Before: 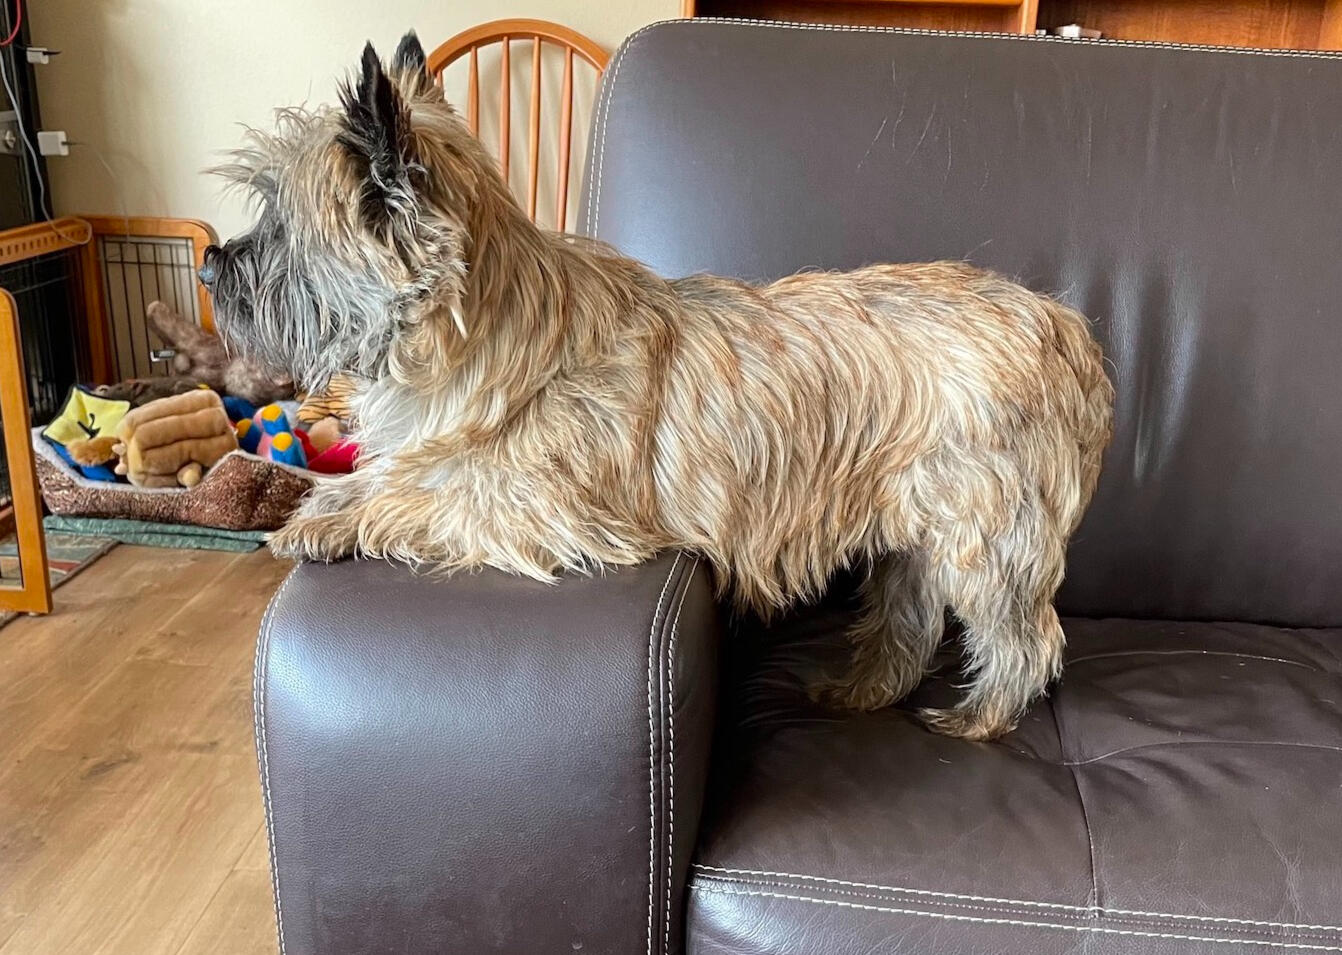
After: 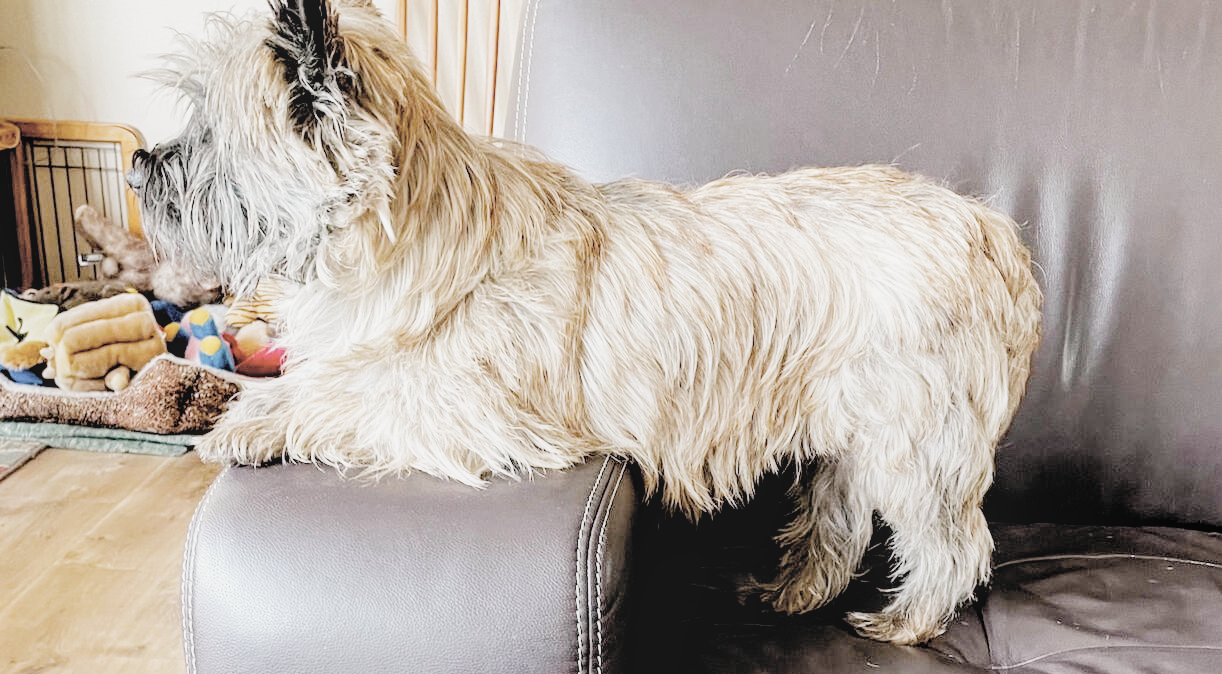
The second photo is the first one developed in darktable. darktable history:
filmic rgb: black relative exposure -4.19 EV, white relative exposure 5.11 EV, hardness 2.12, contrast 1.159, preserve chrominance no, color science v4 (2020), contrast in shadows soft, contrast in highlights soft
local contrast: detail 109%
color balance rgb: power › hue 60.58°, highlights gain › chroma 0.973%, highlights gain › hue 29.02°, global offset › luminance -0.495%, linear chroma grading › shadows -7.377%, linear chroma grading › highlights -7.522%, linear chroma grading › global chroma -10.142%, linear chroma grading › mid-tones -7.714%, perceptual saturation grading › global saturation 19.88%, global vibrance 40.373%
crop: left 5.407%, top 10.129%, right 3.533%, bottom 19.207%
contrast brightness saturation: brightness 0.183, saturation -0.512
exposure: black level correction 0, exposure 1.277 EV, compensate exposure bias true, compensate highlight preservation false
